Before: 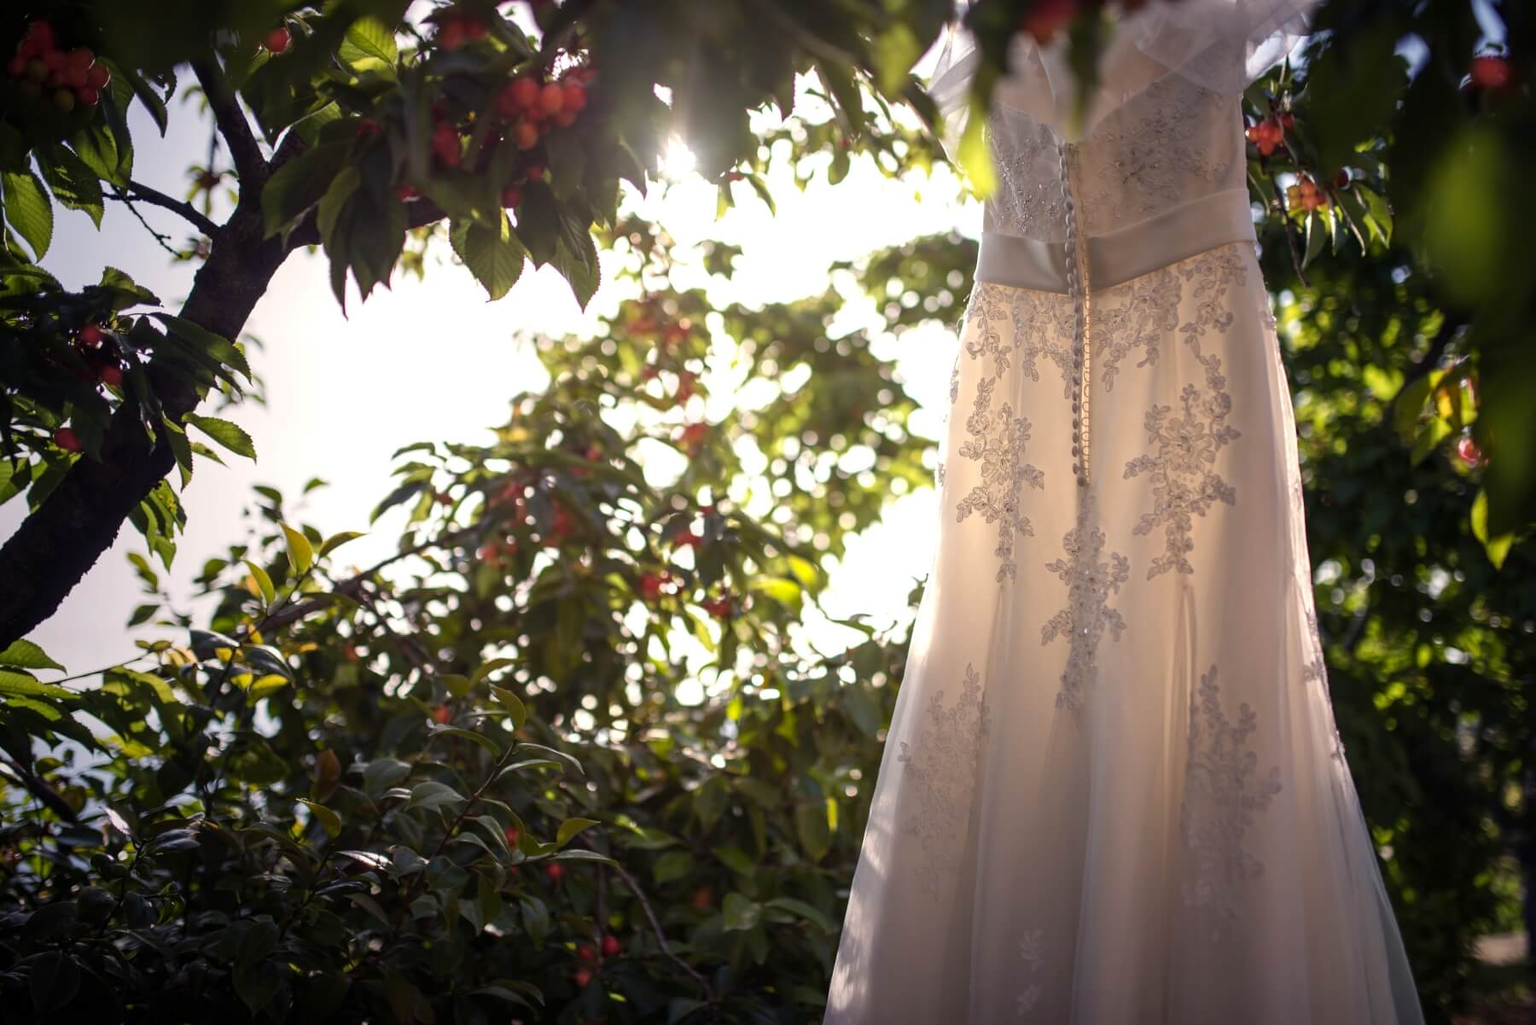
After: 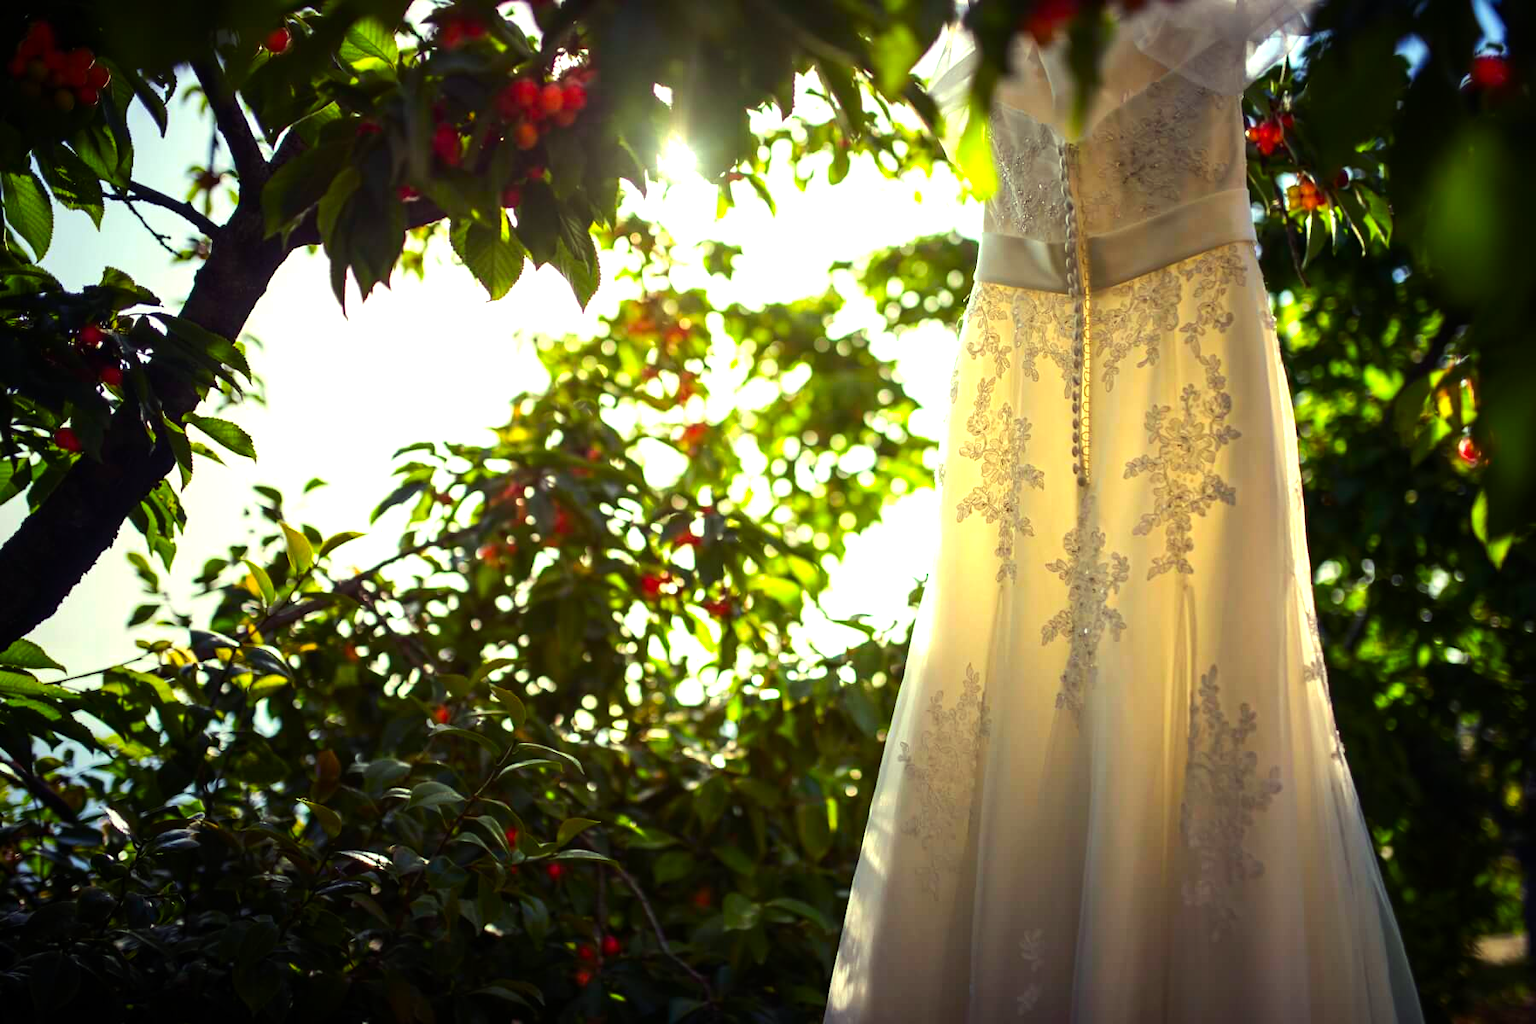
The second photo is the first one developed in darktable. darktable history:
color correction: highlights a* -10.77, highlights b* 9.8, saturation 1.72
tone equalizer: -8 EV -0.75 EV, -7 EV -0.7 EV, -6 EV -0.6 EV, -5 EV -0.4 EV, -3 EV 0.4 EV, -2 EV 0.6 EV, -1 EV 0.7 EV, +0 EV 0.75 EV, edges refinement/feathering 500, mask exposure compensation -1.57 EV, preserve details no
